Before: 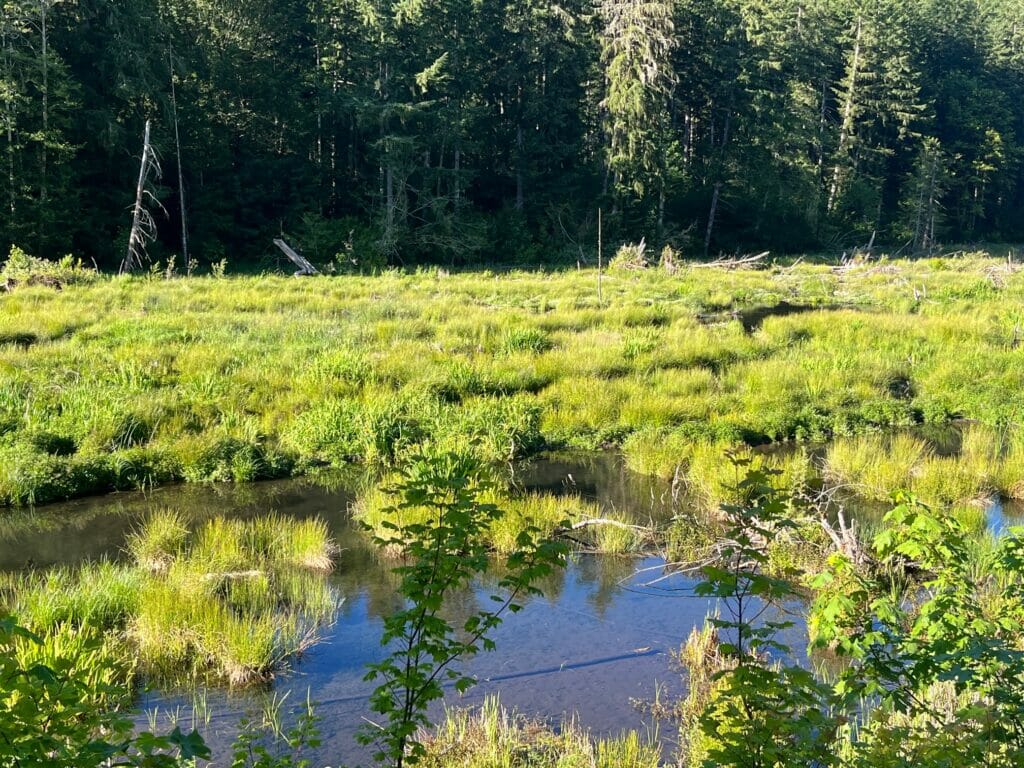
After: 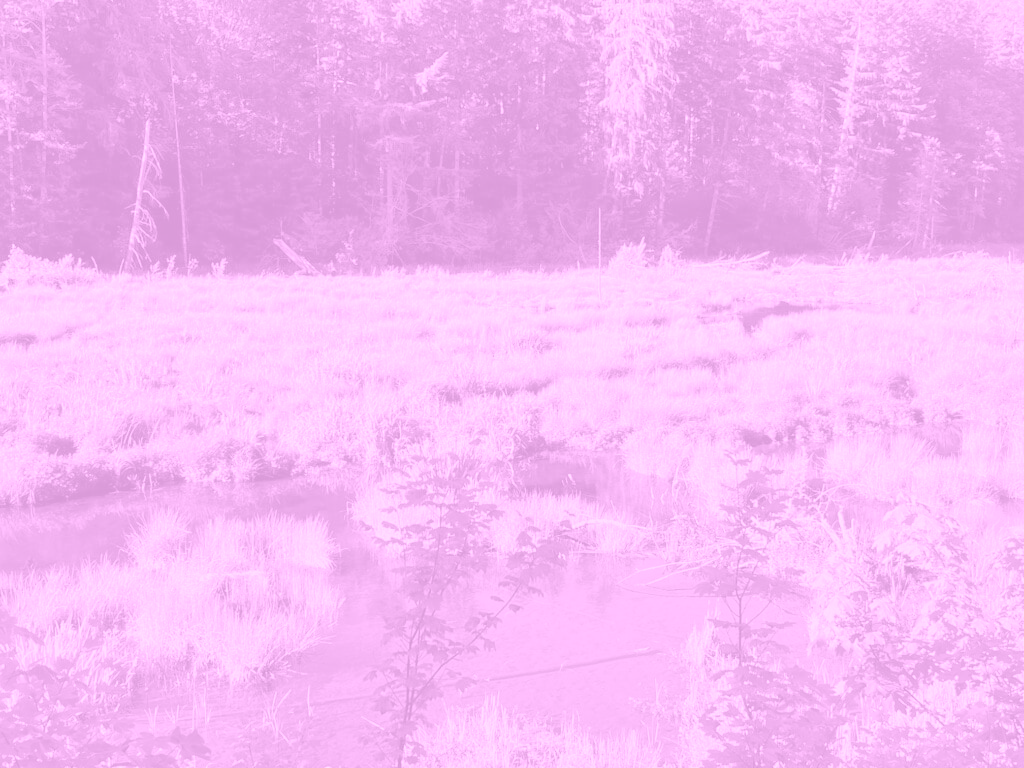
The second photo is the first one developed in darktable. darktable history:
contrast brightness saturation: contrast -0.1, brightness 0.05, saturation 0.08
colorize: hue 331.2°, saturation 75%, source mix 30.28%, lightness 70.52%, version 1
shadows and highlights: on, module defaults
